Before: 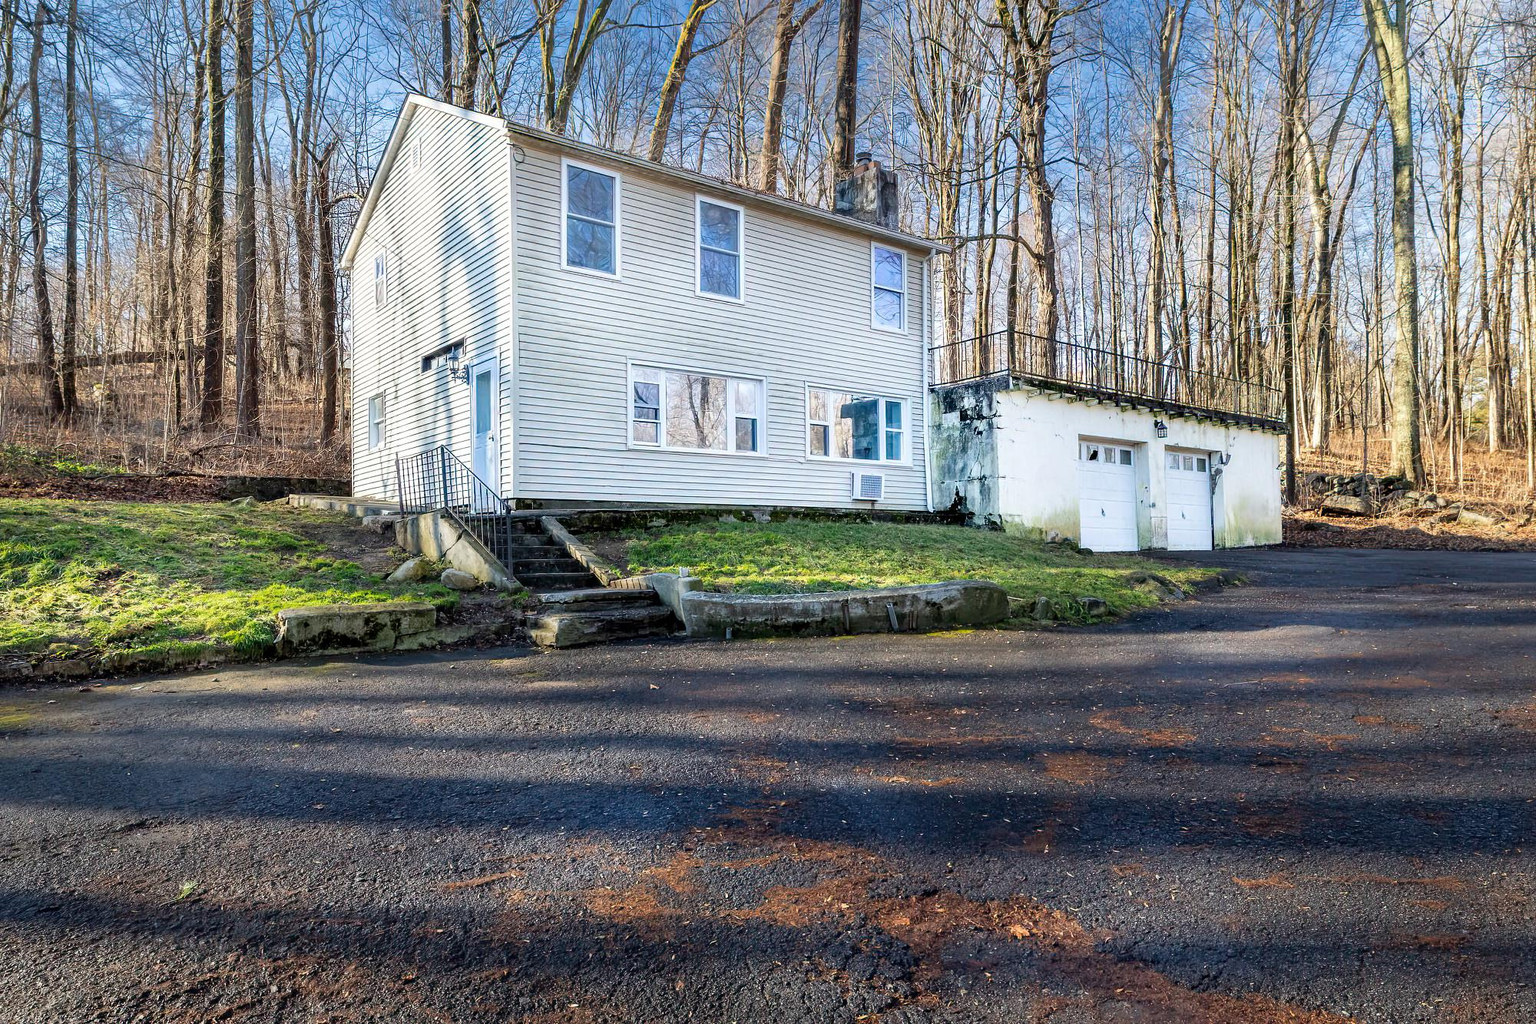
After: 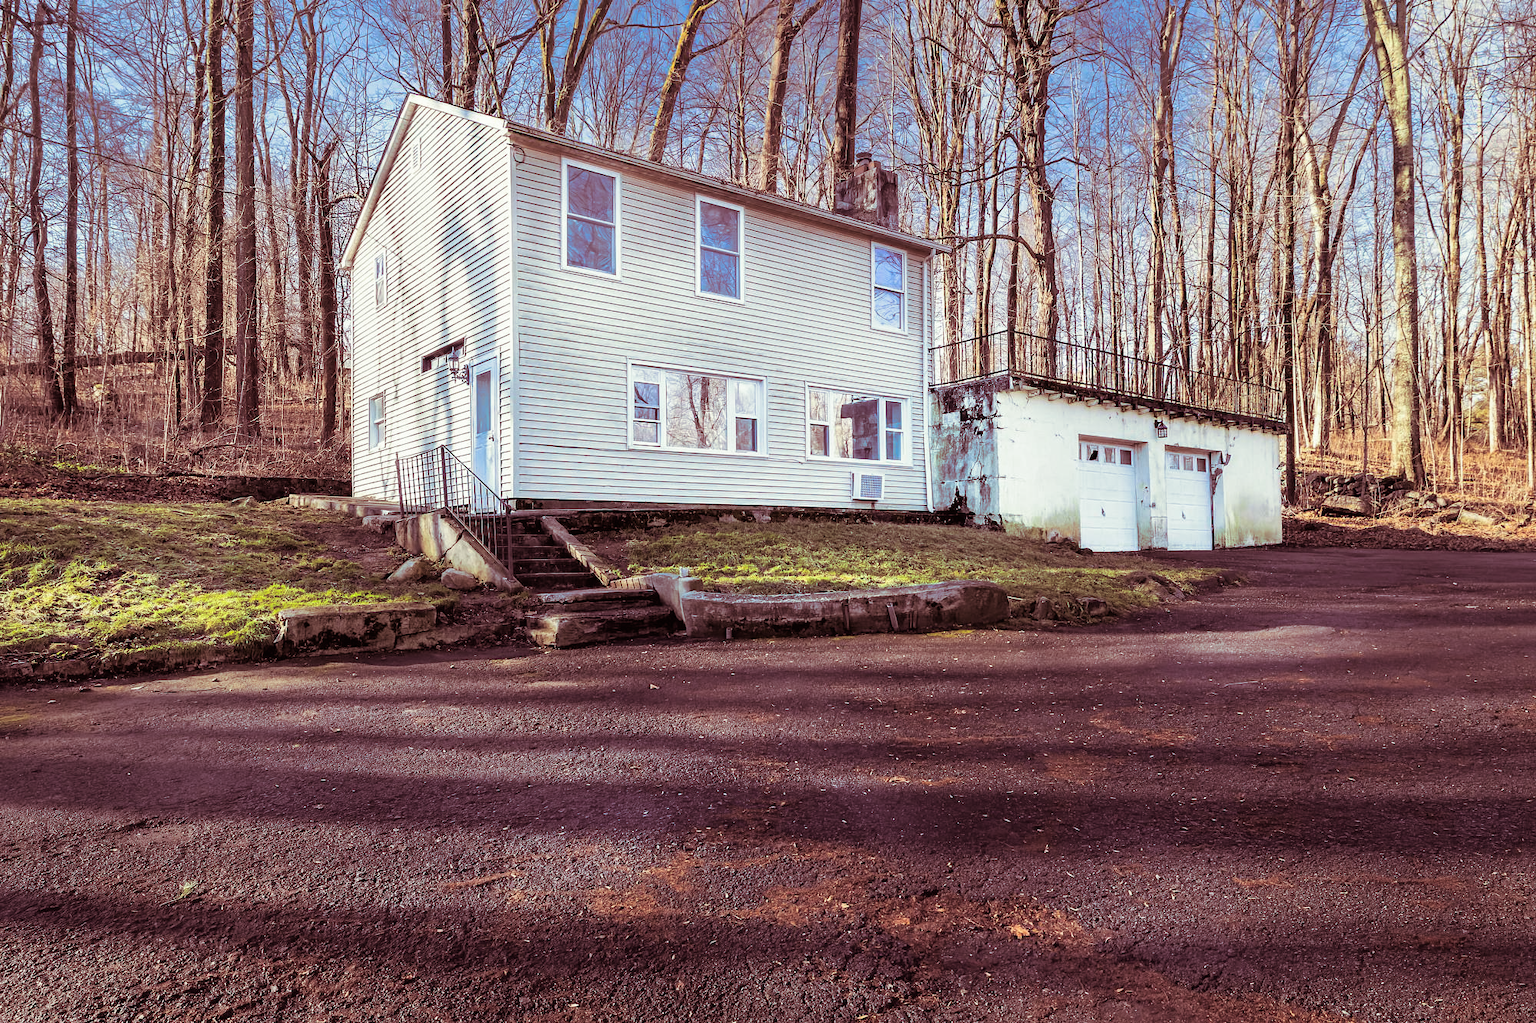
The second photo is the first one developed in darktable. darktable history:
contrast brightness saturation: contrast -0.02, brightness -0.01, saturation 0.03
split-toning: compress 20%
